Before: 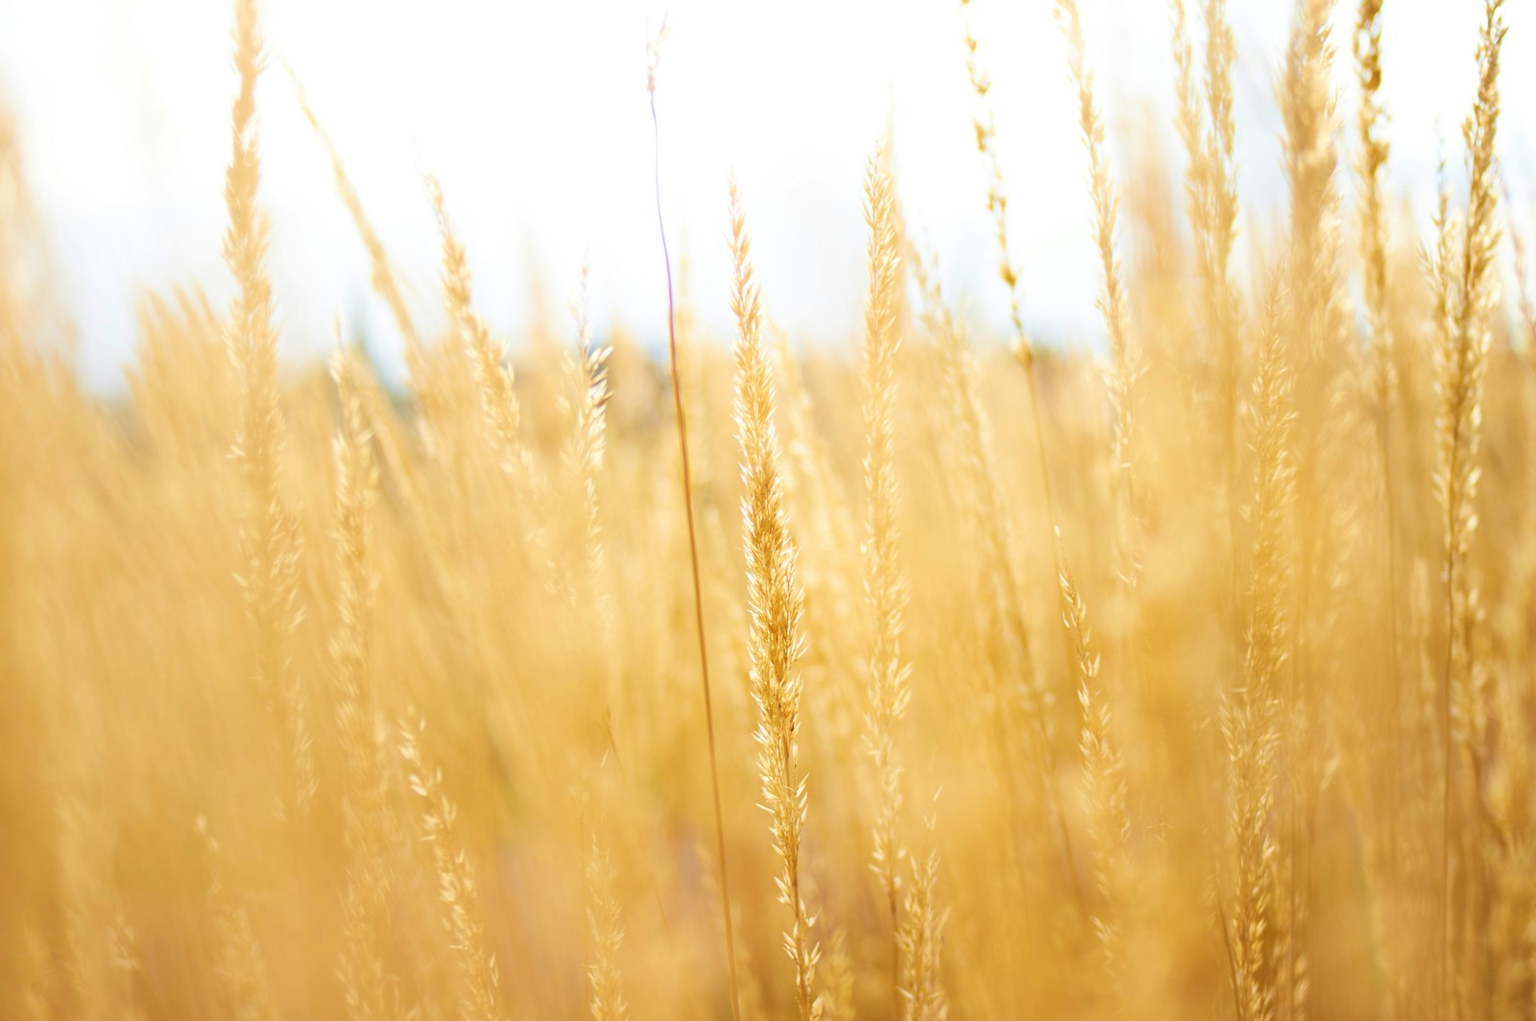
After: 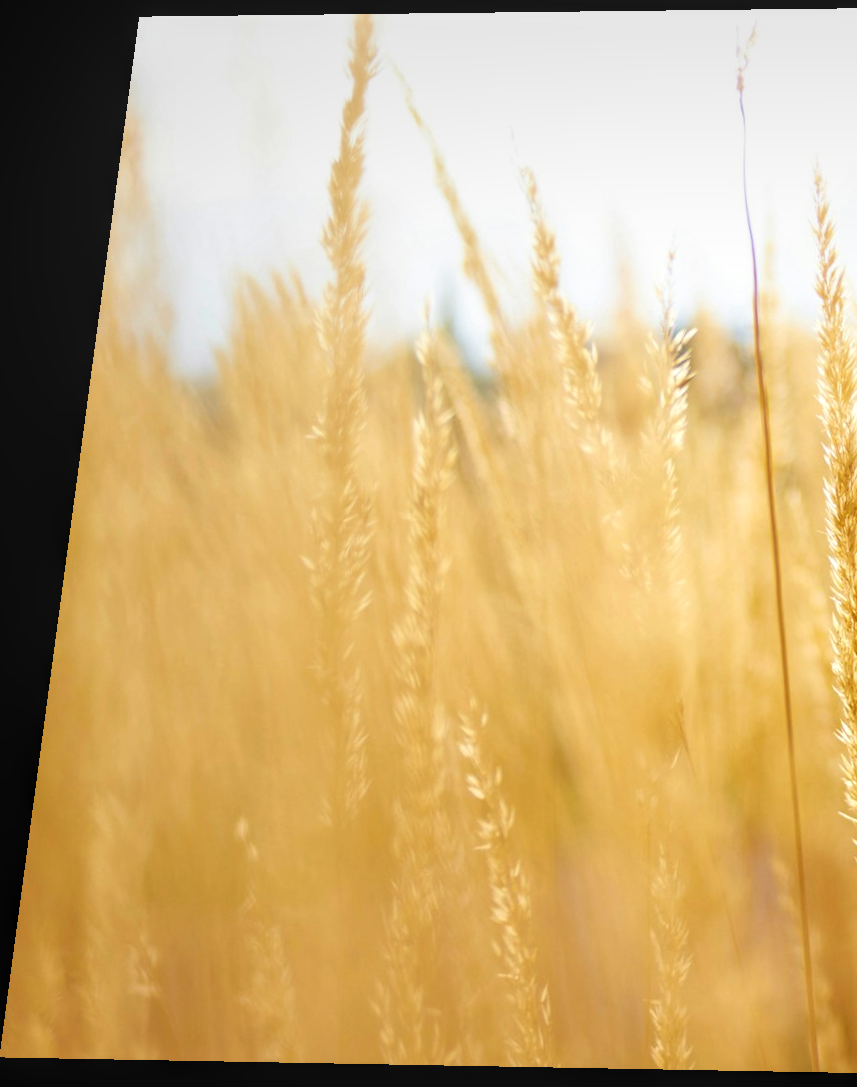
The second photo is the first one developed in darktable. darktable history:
rgb curve: curves: ch0 [(0, 0) (0.093, 0.159) (0.241, 0.265) (0.414, 0.42) (1, 1)], compensate middle gray true, preserve colors basic power
crop and rotate: left 0%, top 0%, right 50.845%
rotate and perspective: rotation 0.128°, lens shift (vertical) -0.181, lens shift (horizontal) -0.044, shear 0.001, automatic cropping off
local contrast: detail 130%
